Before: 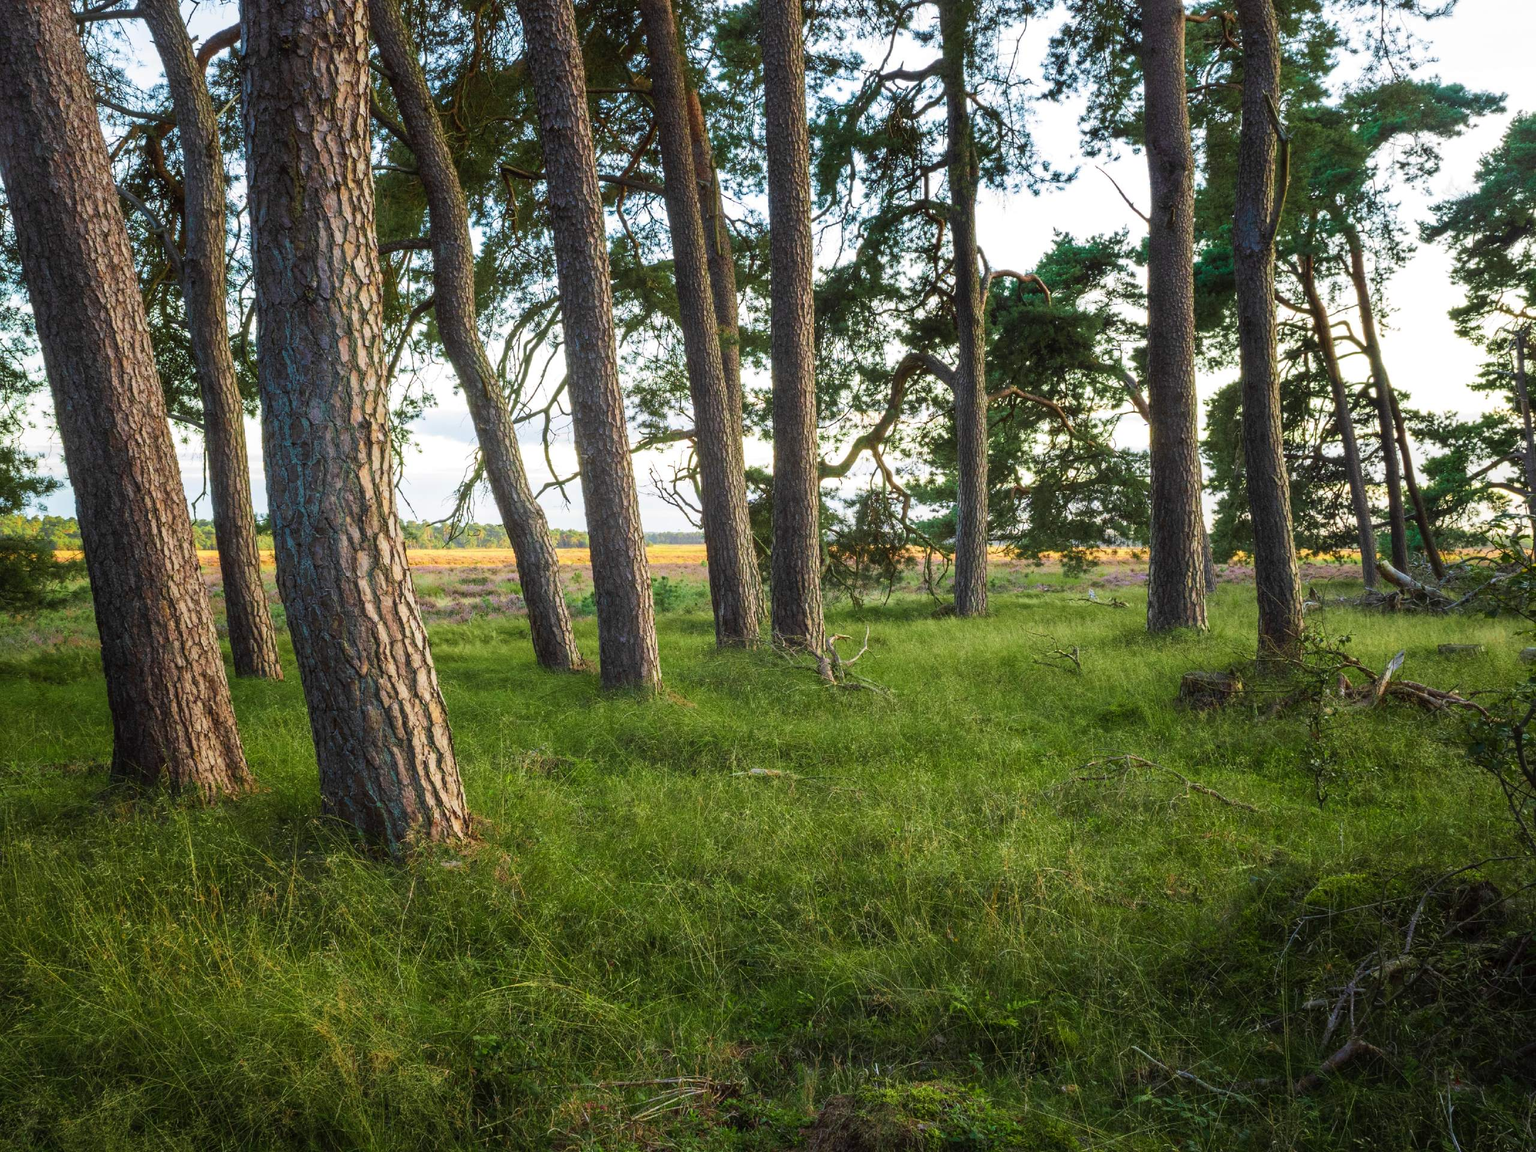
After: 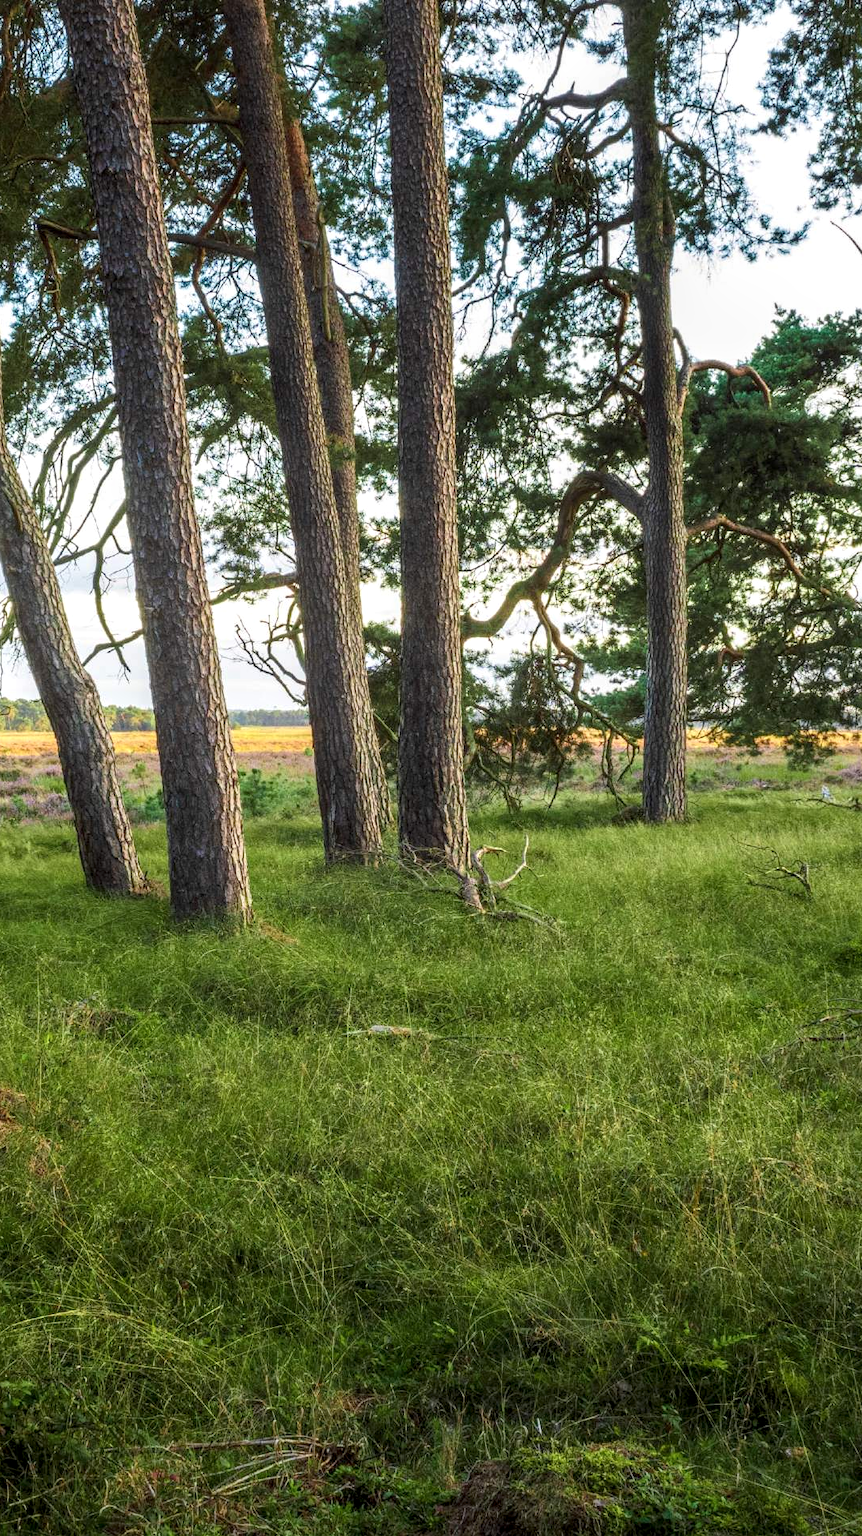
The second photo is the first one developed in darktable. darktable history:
crop: left 30.812%, right 27.088%
local contrast: detail 130%
